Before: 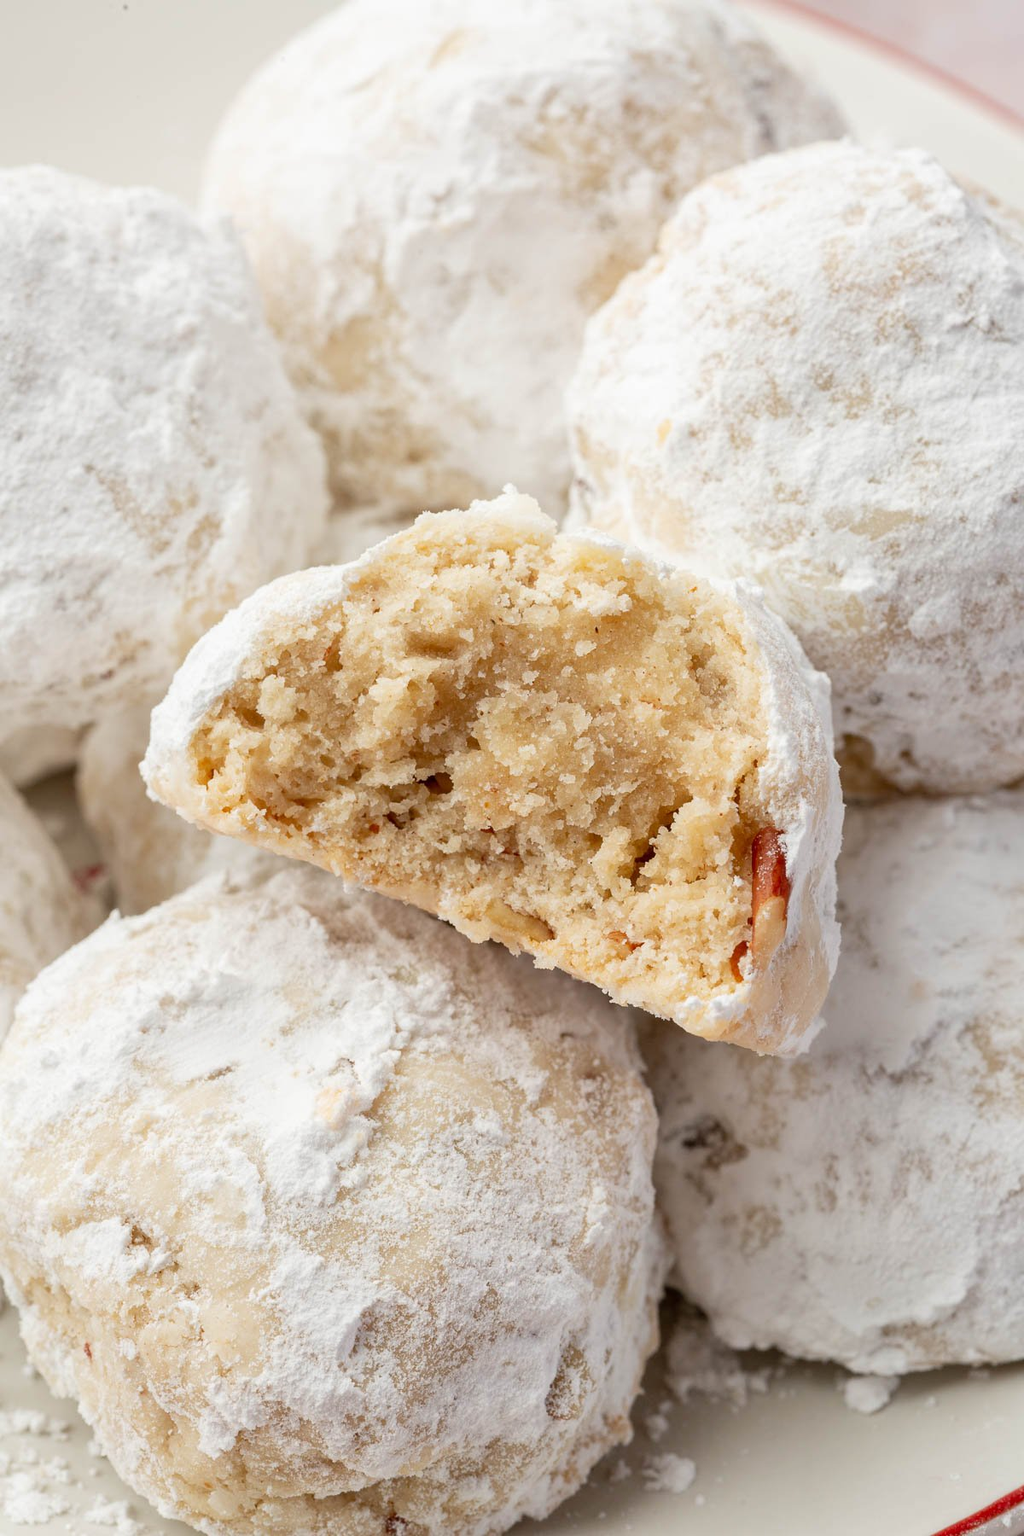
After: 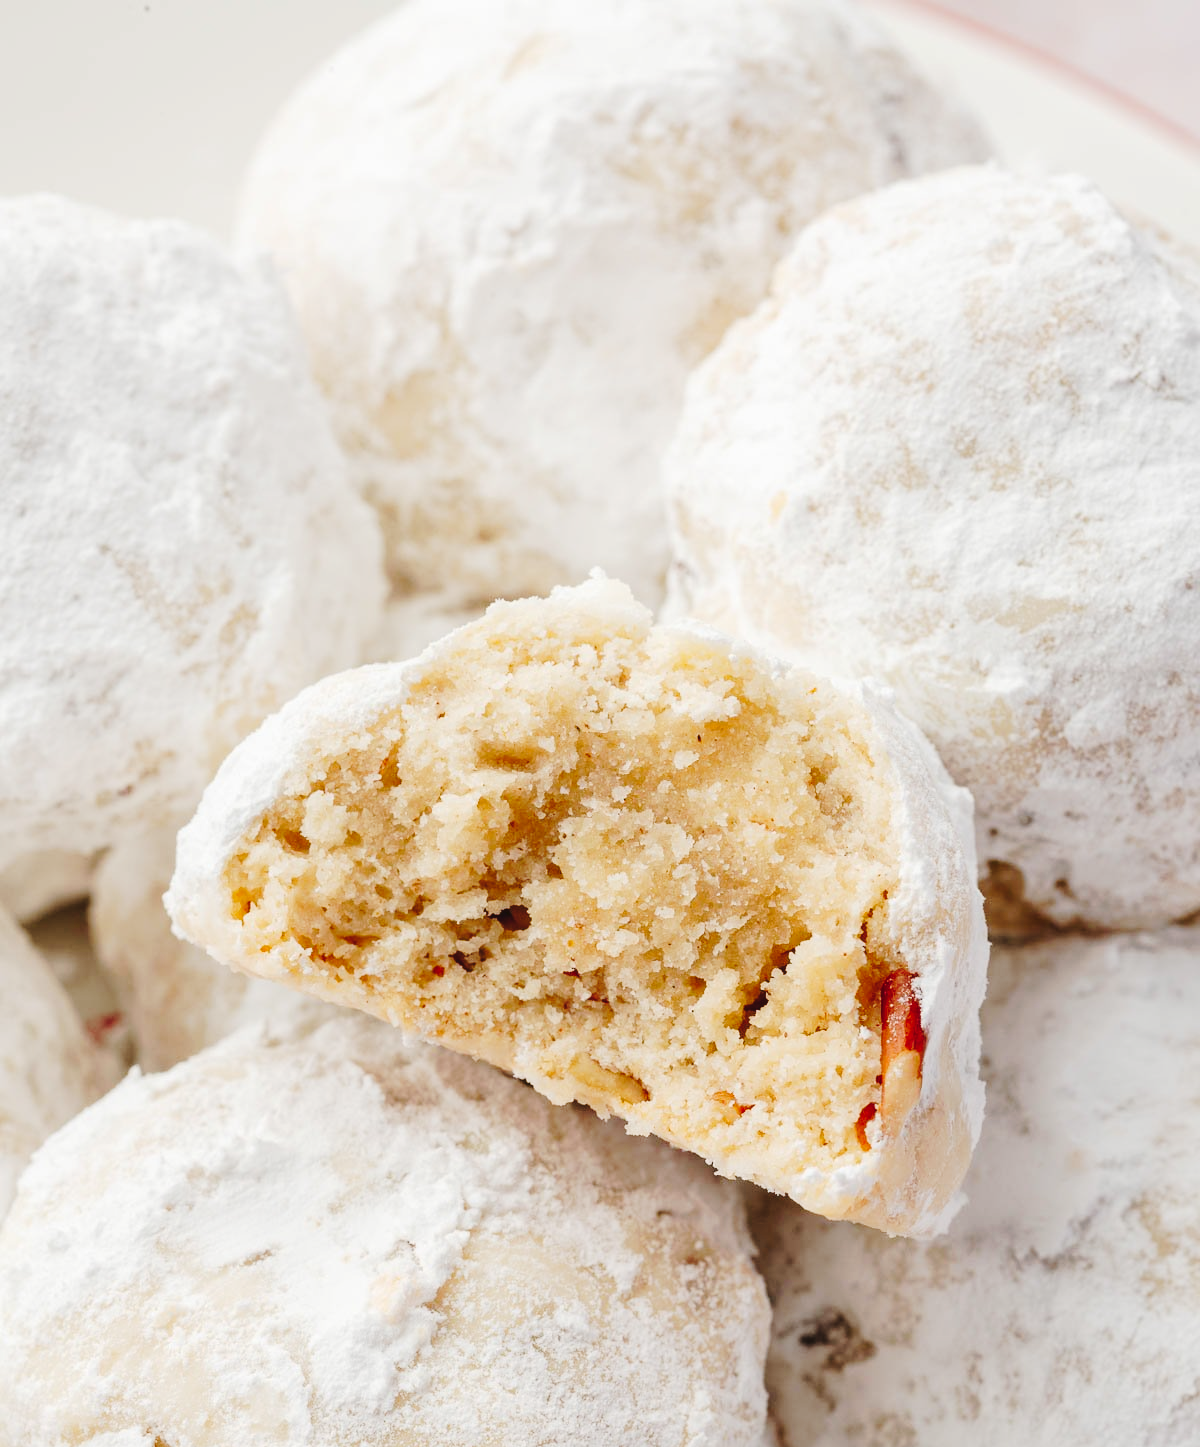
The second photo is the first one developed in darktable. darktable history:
tone curve: curves: ch0 [(0, 0) (0.003, 0.039) (0.011, 0.042) (0.025, 0.048) (0.044, 0.058) (0.069, 0.071) (0.1, 0.089) (0.136, 0.114) (0.177, 0.146) (0.224, 0.199) (0.277, 0.27) (0.335, 0.364) (0.399, 0.47) (0.468, 0.566) (0.543, 0.643) (0.623, 0.73) (0.709, 0.8) (0.801, 0.863) (0.898, 0.925) (1, 1)], preserve colors none
crop: bottom 19.564%
